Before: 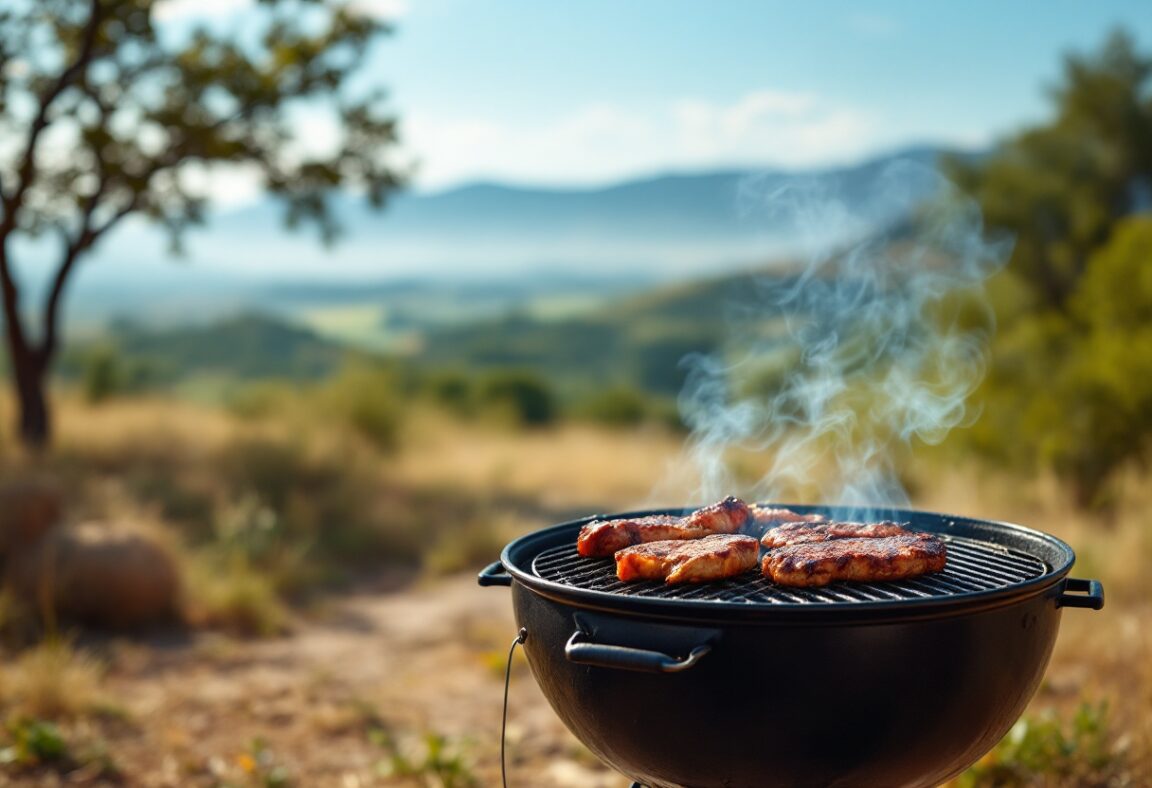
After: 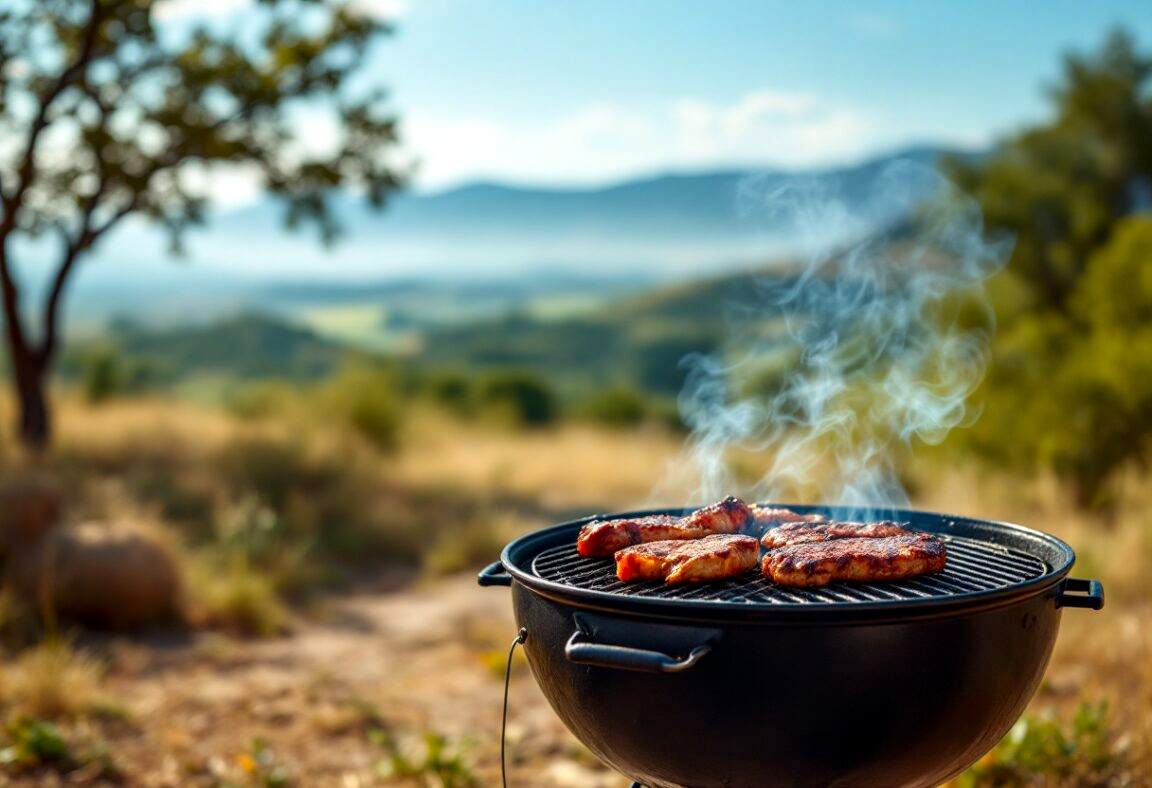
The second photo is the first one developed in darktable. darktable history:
local contrast: detail 130%
contrast brightness saturation: contrast 0.04, saturation 0.16
